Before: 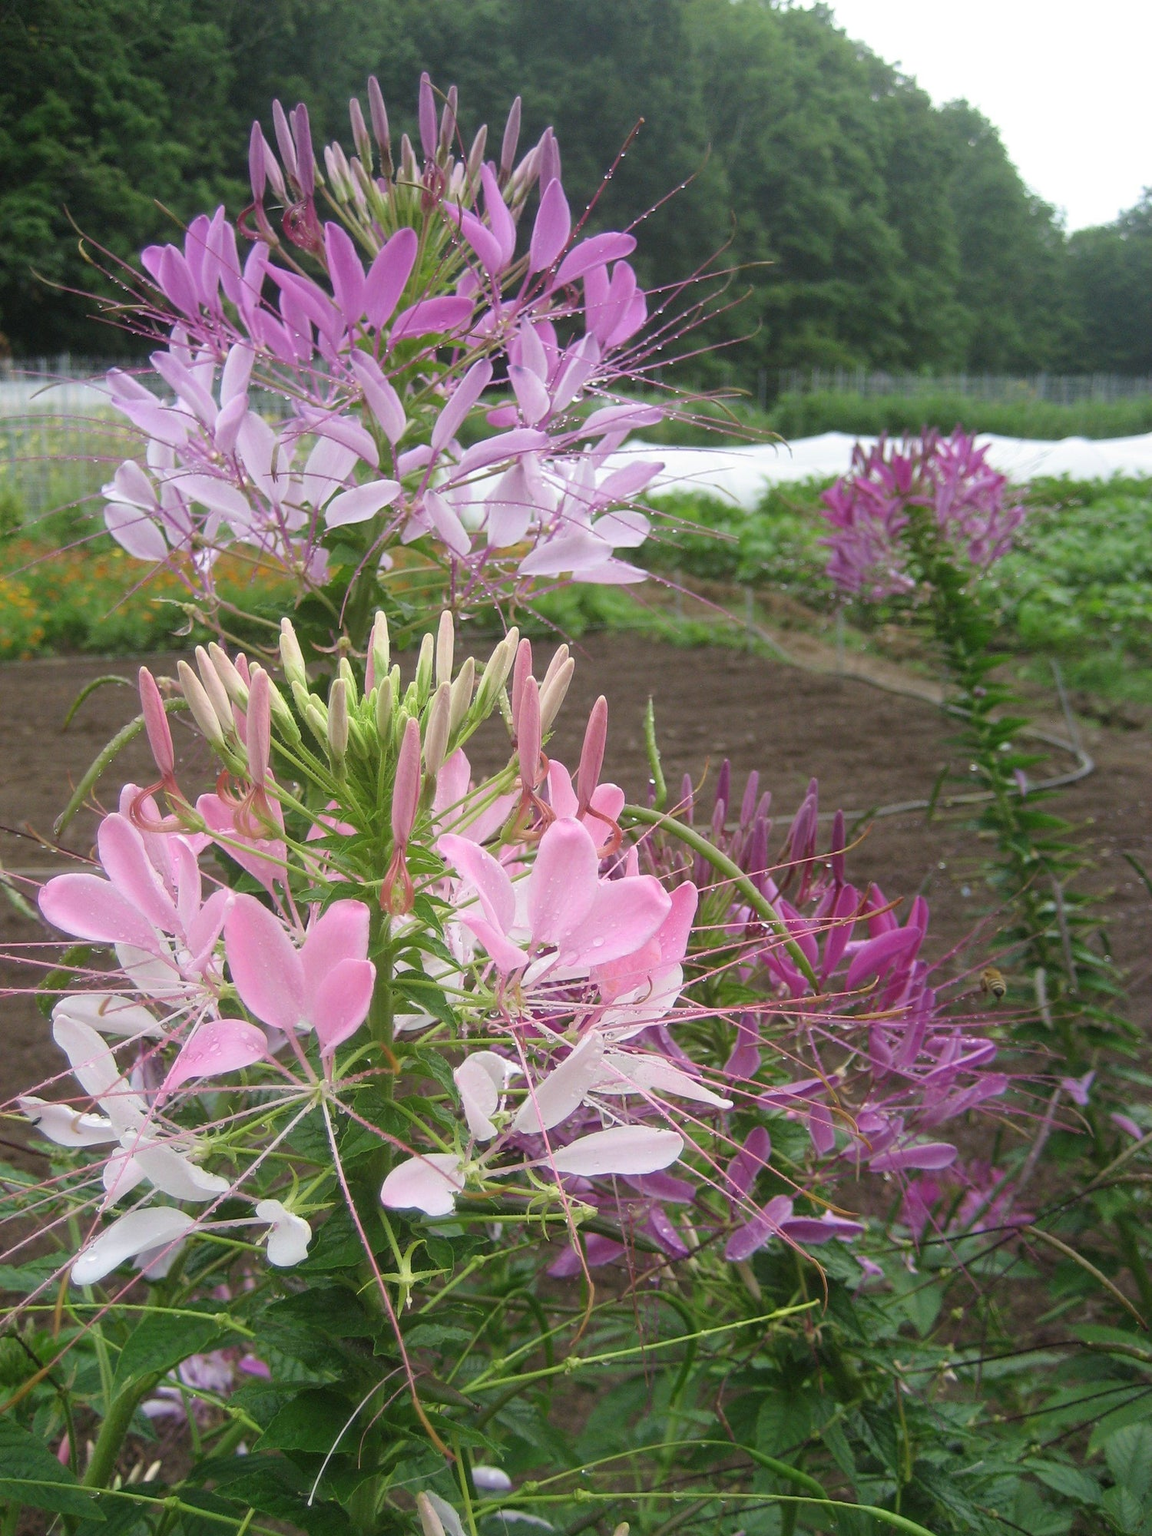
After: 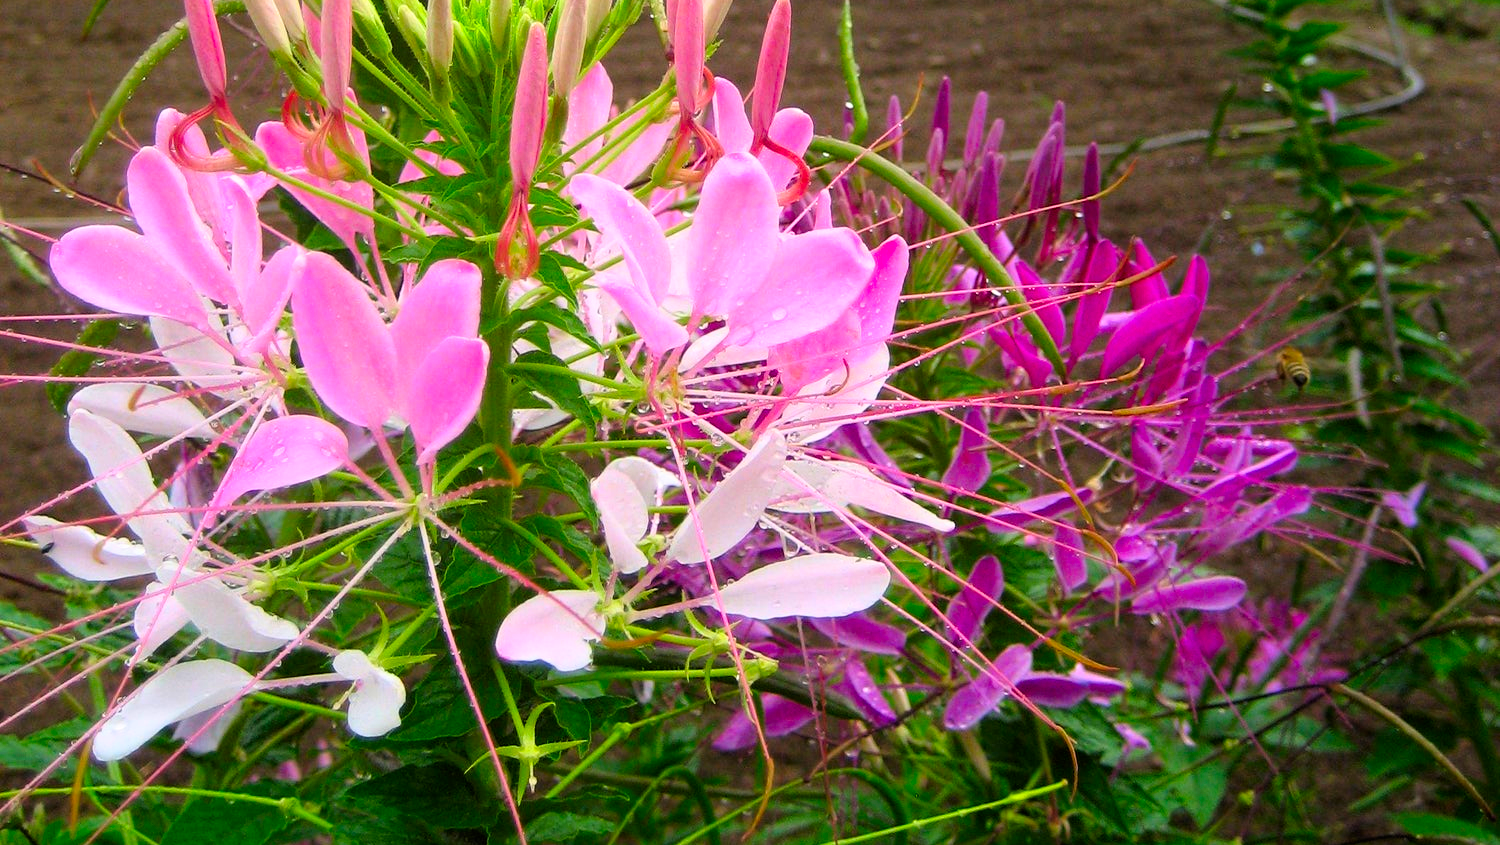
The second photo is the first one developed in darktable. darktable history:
crop: top 45.622%, bottom 12.108%
filmic rgb: black relative exposure -8.72 EV, white relative exposure 2.73 EV, target black luminance 0%, hardness 6.26, latitude 77.41%, contrast 1.327, shadows ↔ highlights balance -0.326%
color correction: highlights b* -0.024, saturation 2.1
exposure: exposure 0.014 EV, compensate exposure bias true, compensate highlight preservation false
